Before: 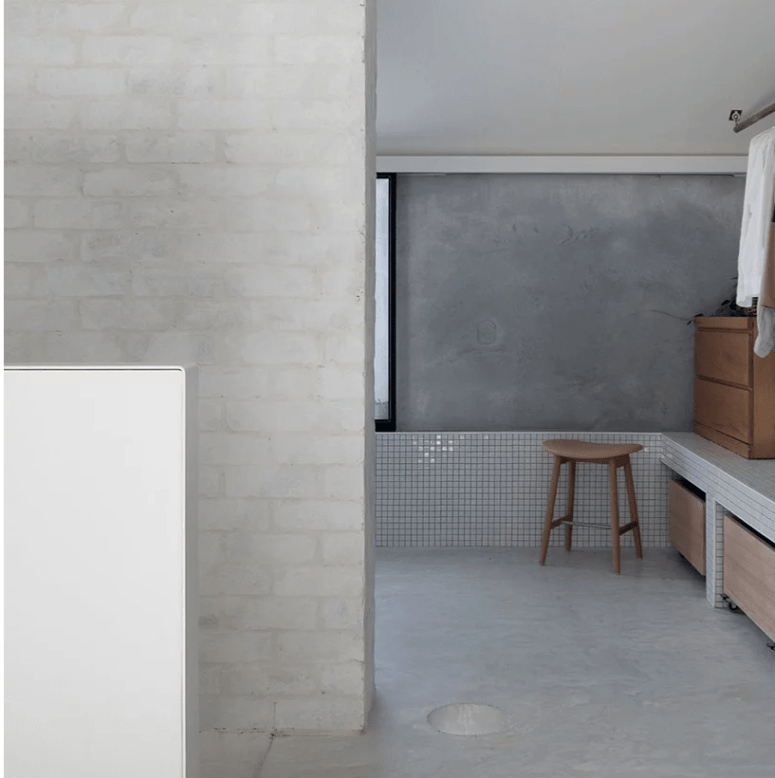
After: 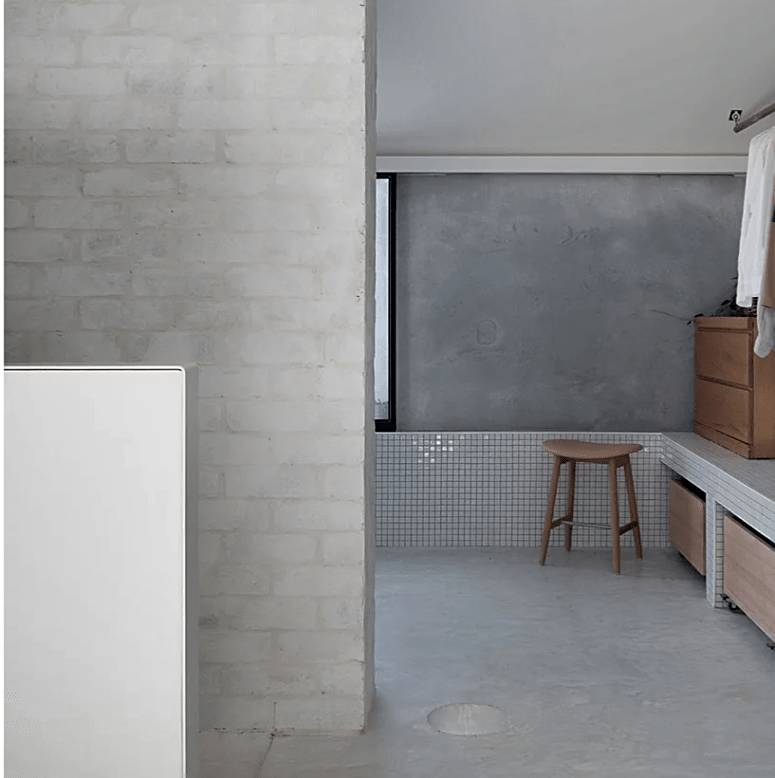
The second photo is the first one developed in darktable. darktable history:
shadows and highlights: soften with gaussian
sharpen: radius 1.967
